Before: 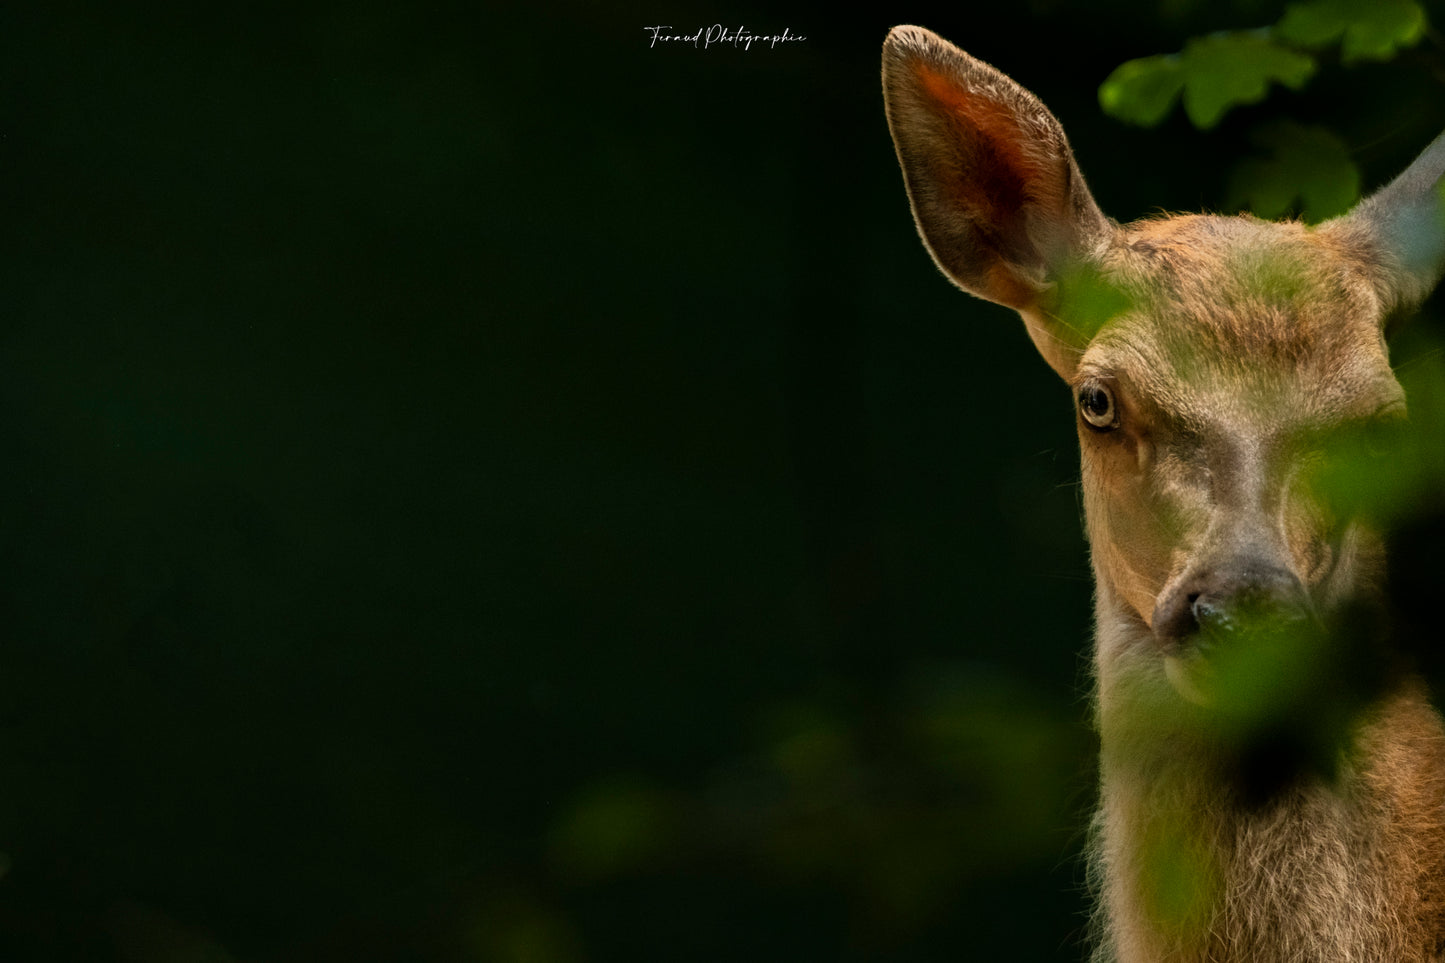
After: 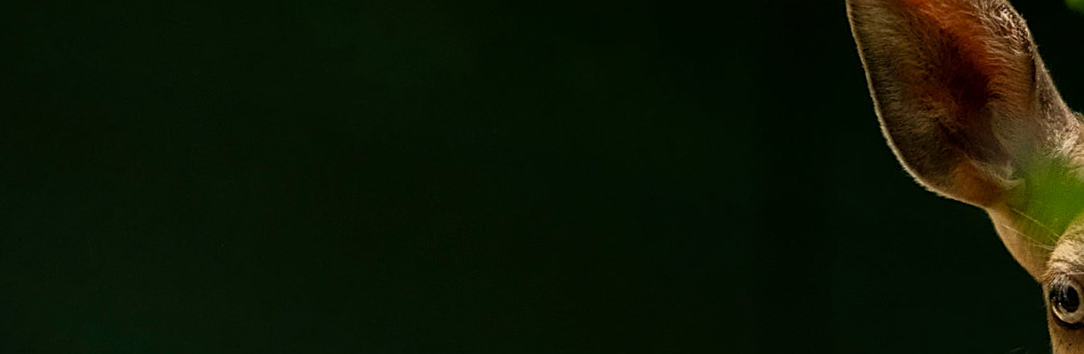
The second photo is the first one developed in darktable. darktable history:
crop: left 0.579%, top 7.627%, right 23.167%, bottom 54.275%
sharpen: on, module defaults
white balance: red 0.986, blue 1.01
rotate and perspective: rotation -1.32°, lens shift (horizontal) -0.031, crop left 0.015, crop right 0.985, crop top 0.047, crop bottom 0.982
